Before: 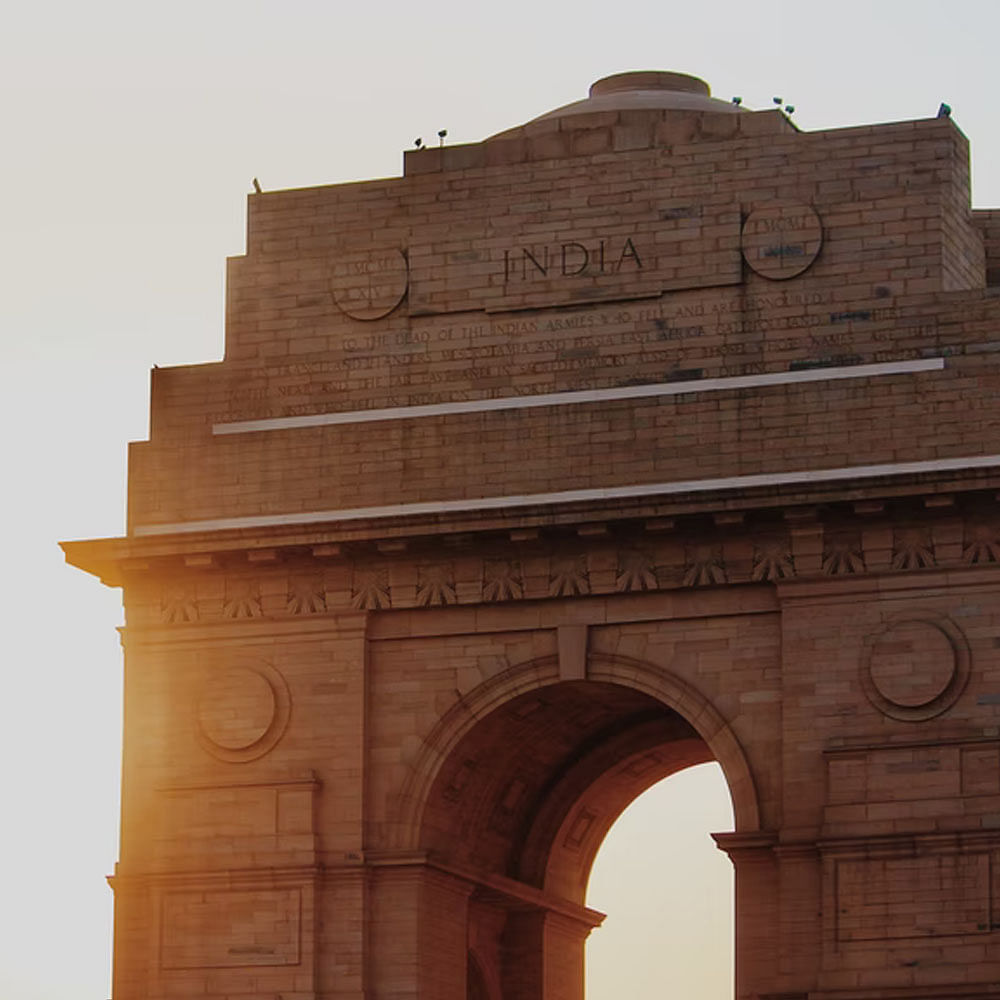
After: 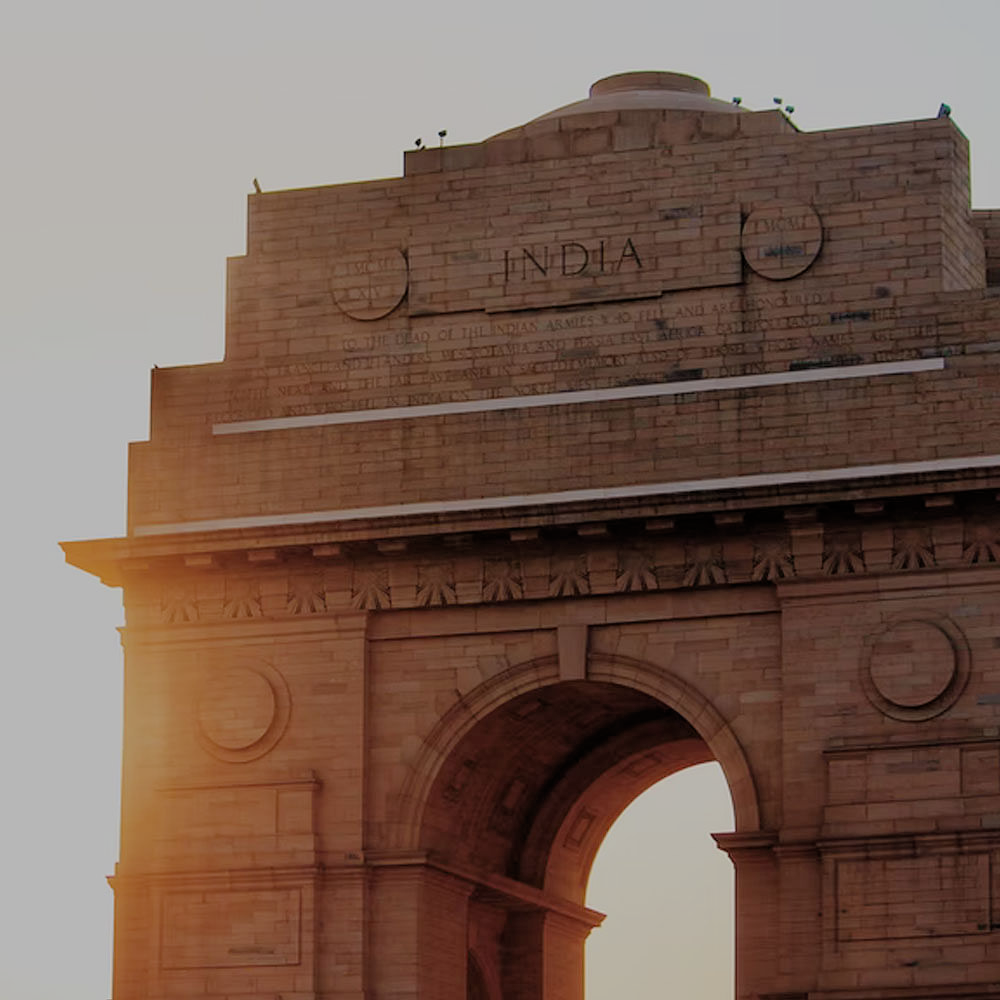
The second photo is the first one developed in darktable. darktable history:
filmic rgb: black relative exposure -8.75 EV, white relative exposure 4.98 EV, target black luminance 0%, hardness 3.77, latitude 65.65%, contrast 0.832, shadows ↔ highlights balance 19.22%
